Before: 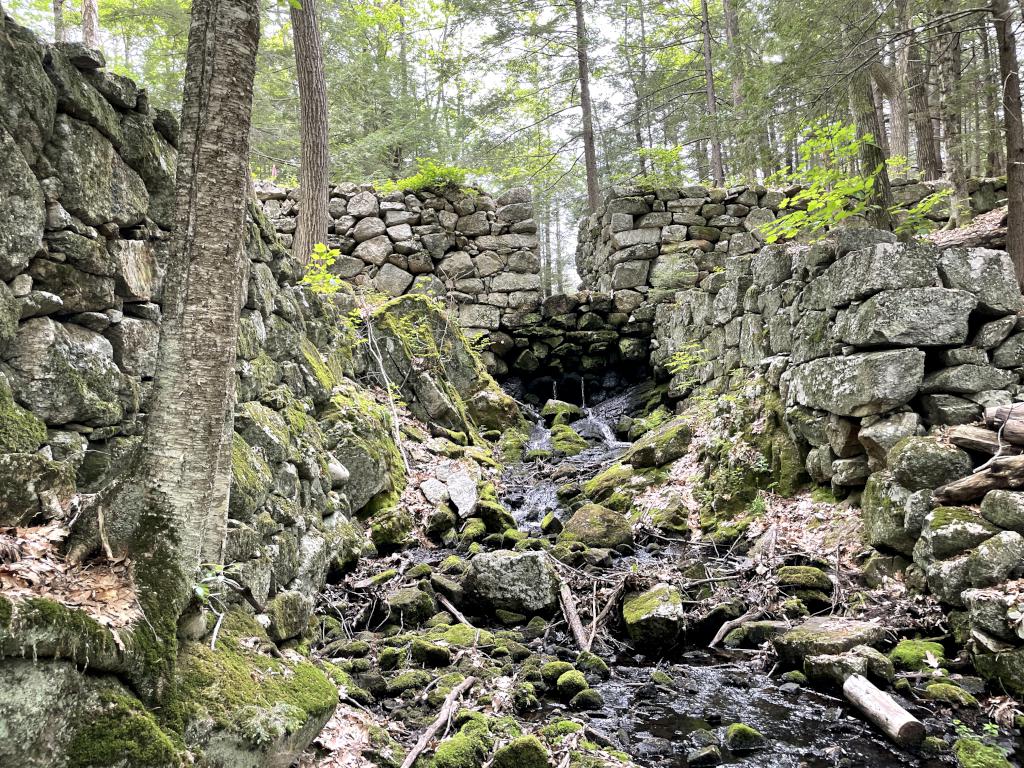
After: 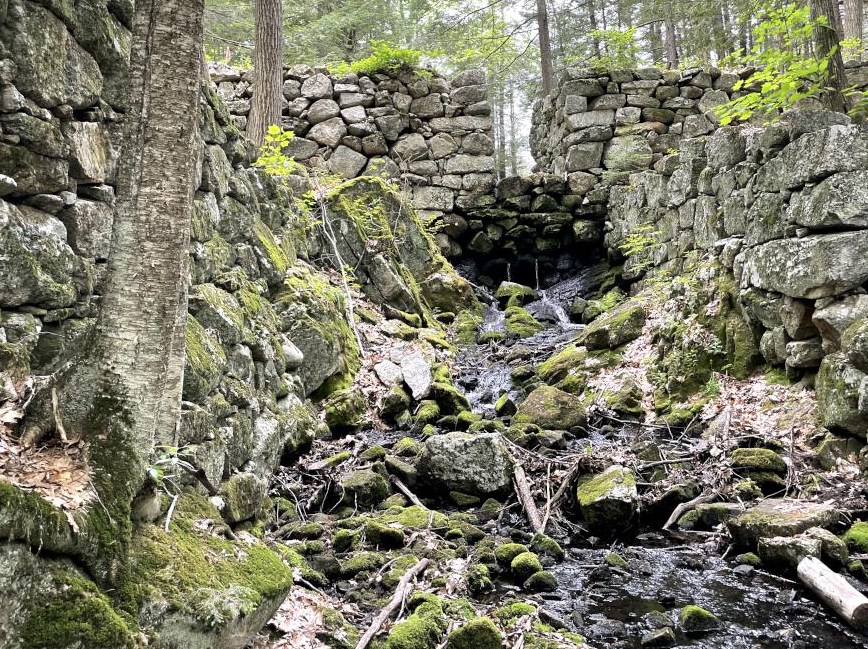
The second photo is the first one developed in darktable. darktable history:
tone equalizer: -7 EV 0.106 EV
crop and rotate: left 4.569%, top 15.463%, right 10.665%
